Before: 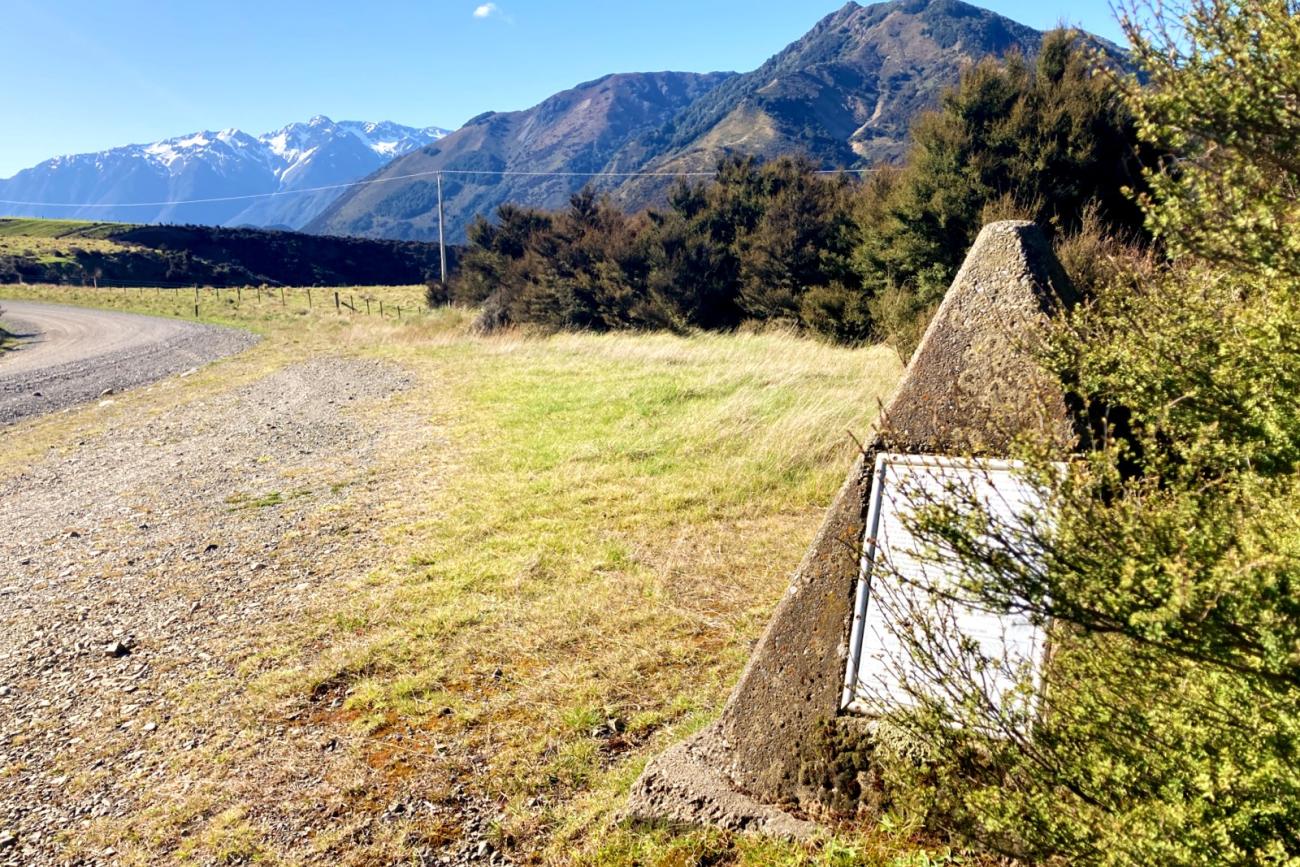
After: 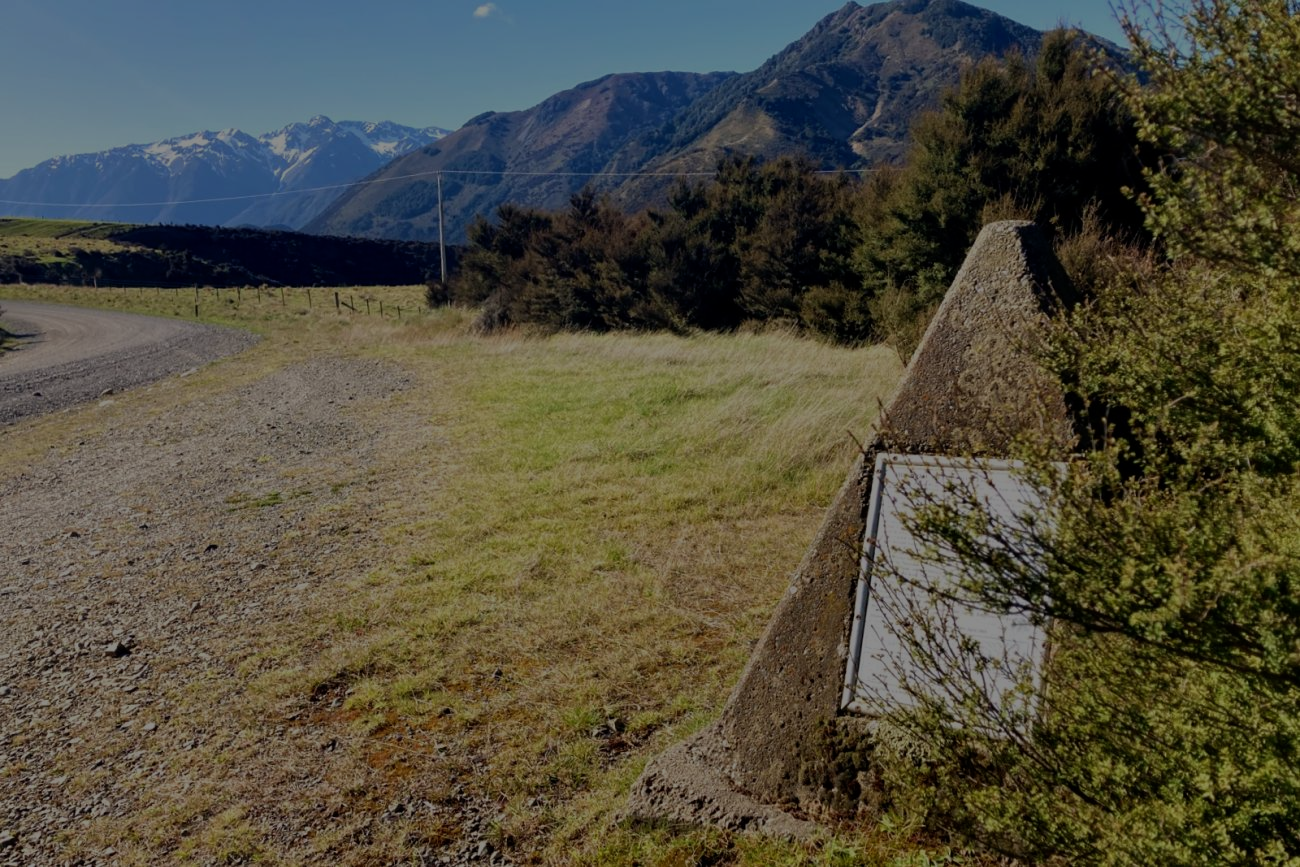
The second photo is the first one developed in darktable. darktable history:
exposure: exposure -1.92 EV, compensate highlight preservation false
